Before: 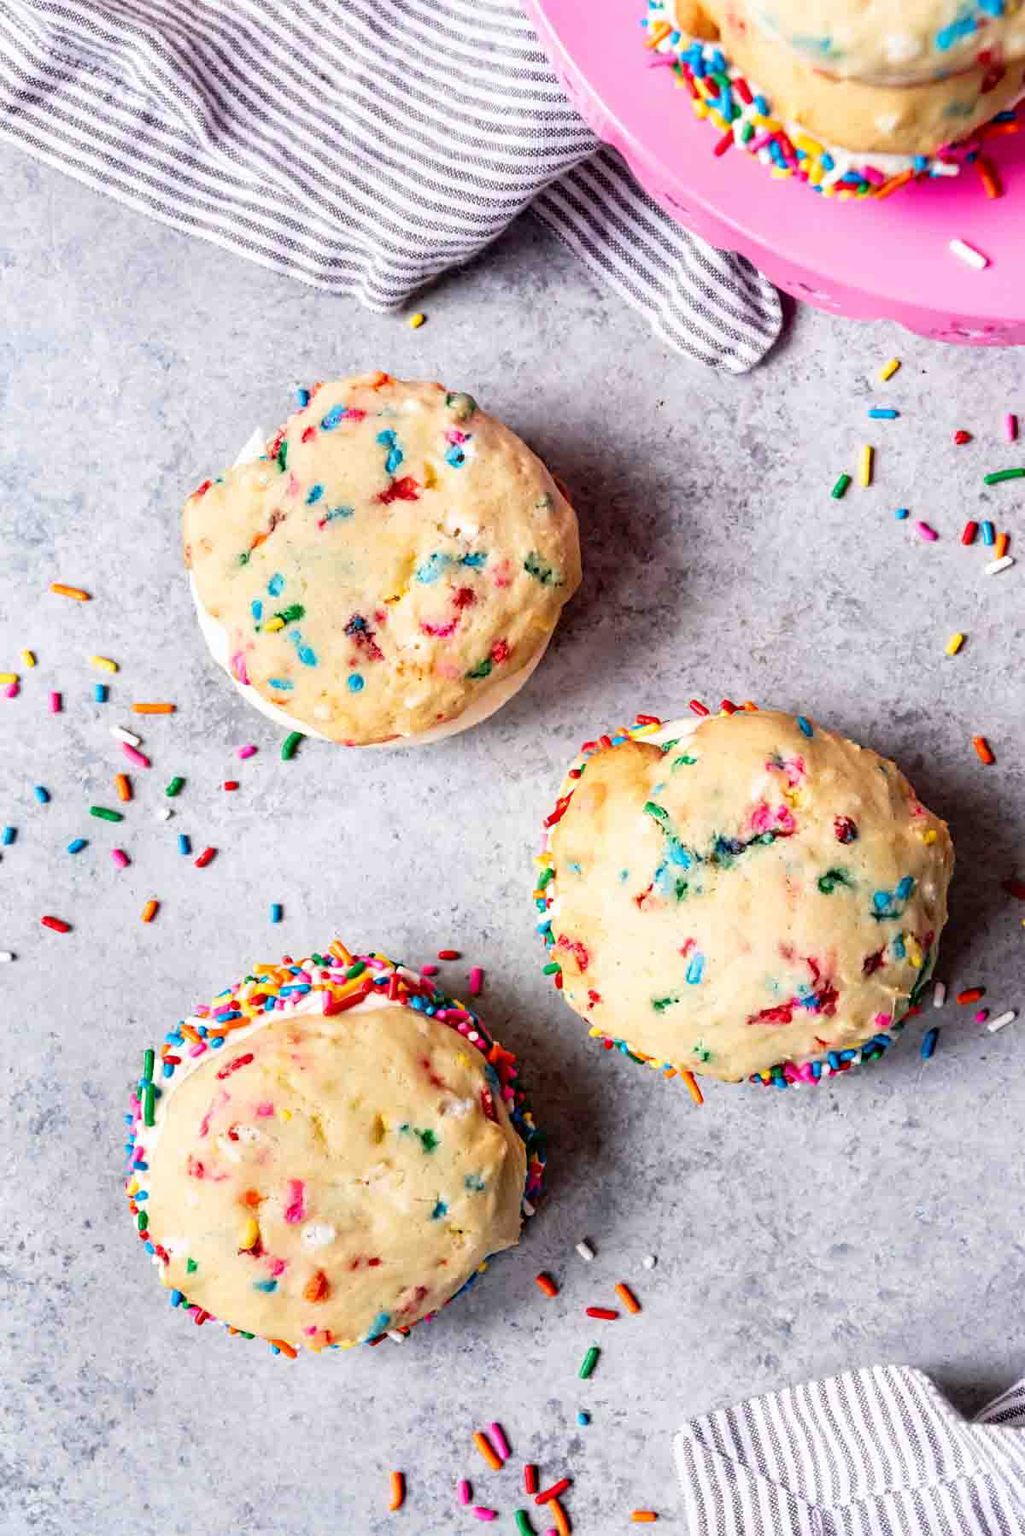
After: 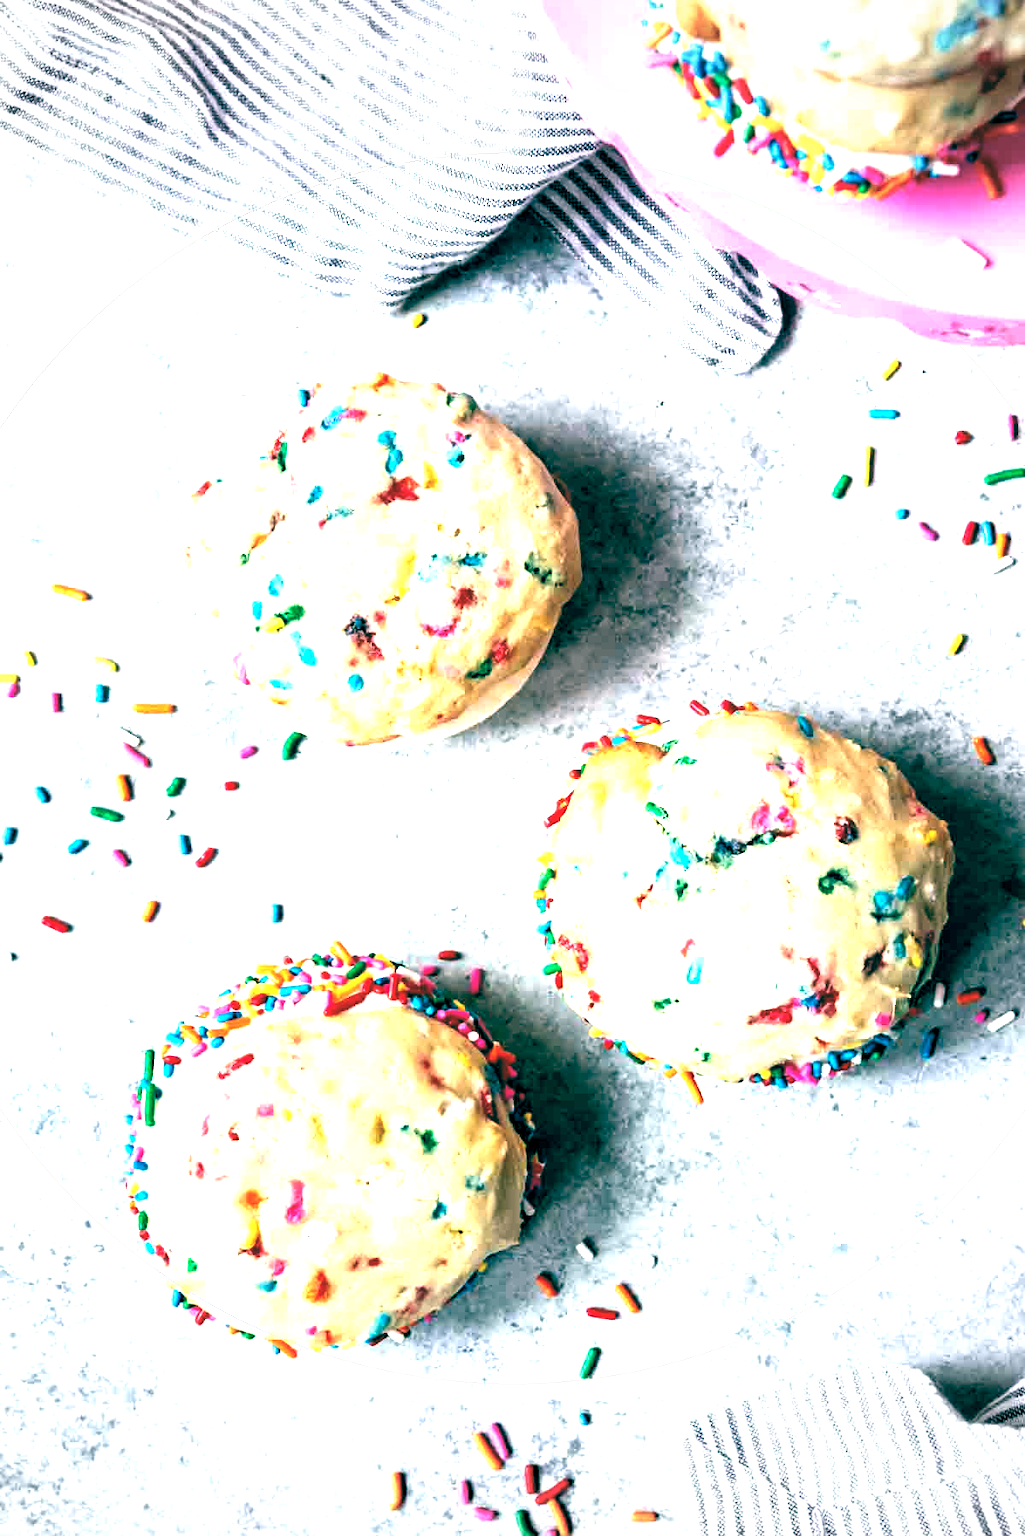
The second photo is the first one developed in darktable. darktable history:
exposure: black level correction 0, exposure 0.701 EV, compensate exposure bias true, compensate highlight preservation false
color balance rgb: global offset › luminance -0.532%, global offset › chroma 0.902%, global offset › hue 175.37°, linear chroma grading › shadows -6.342%, linear chroma grading › highlights -7.736%, linear chroma grading › global chroma -10.301%, linear chroma grading › mid-tones -8.236%, perceptual saturation grading › global saturation 19.494%, perceptual brilliance grading › highlights 15.715%, perceptual brilliance grading › shadows -13.558%
vignetting: unbound false
